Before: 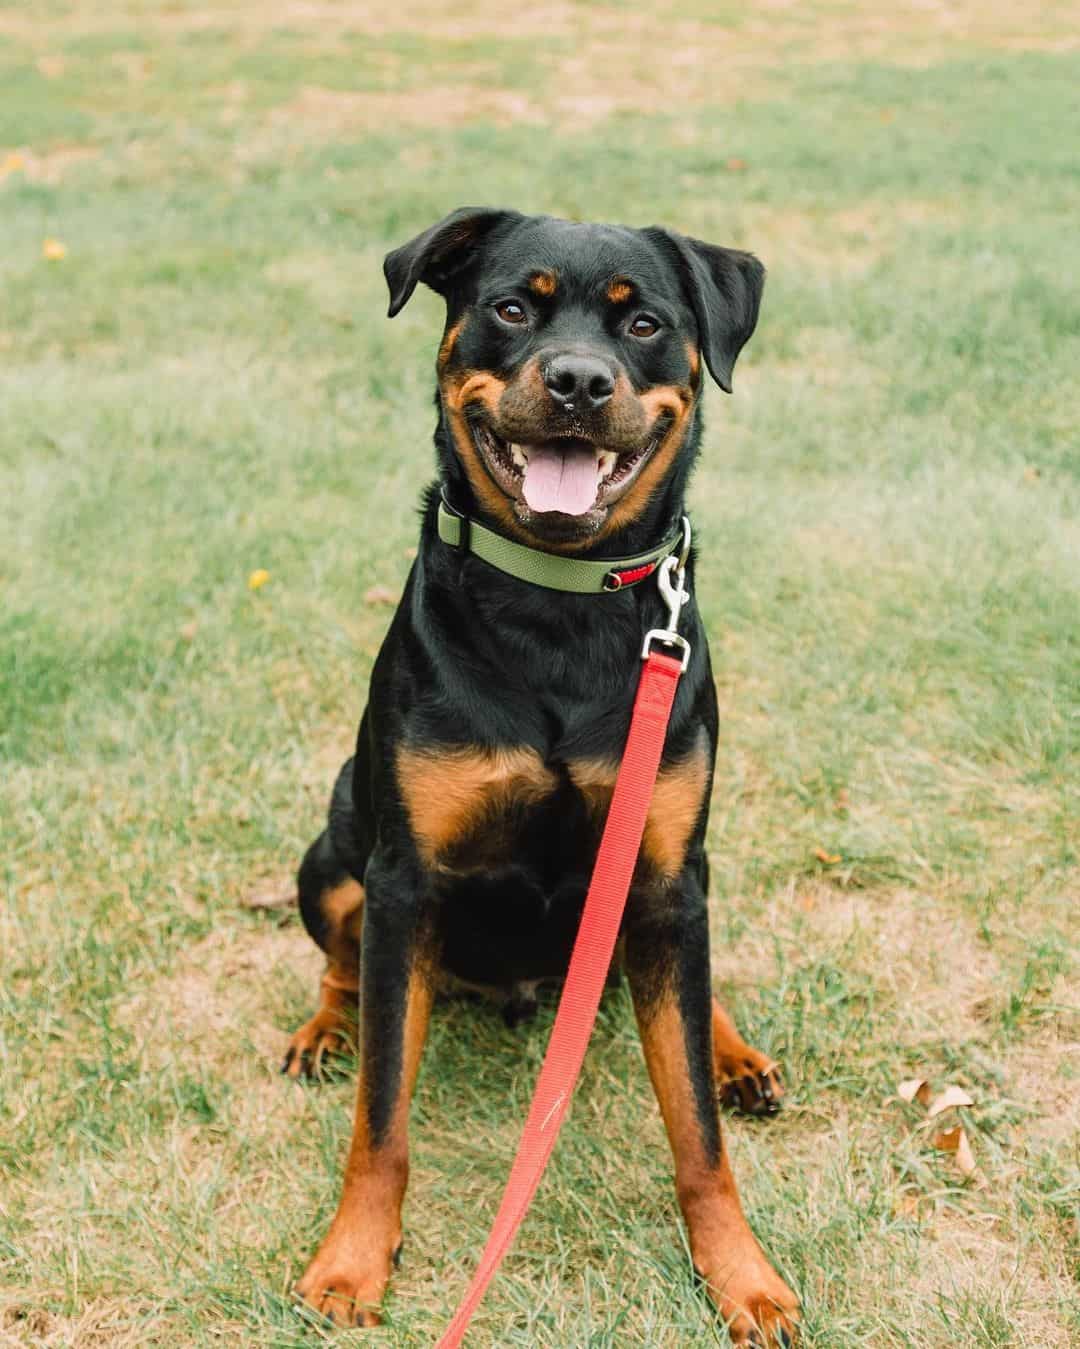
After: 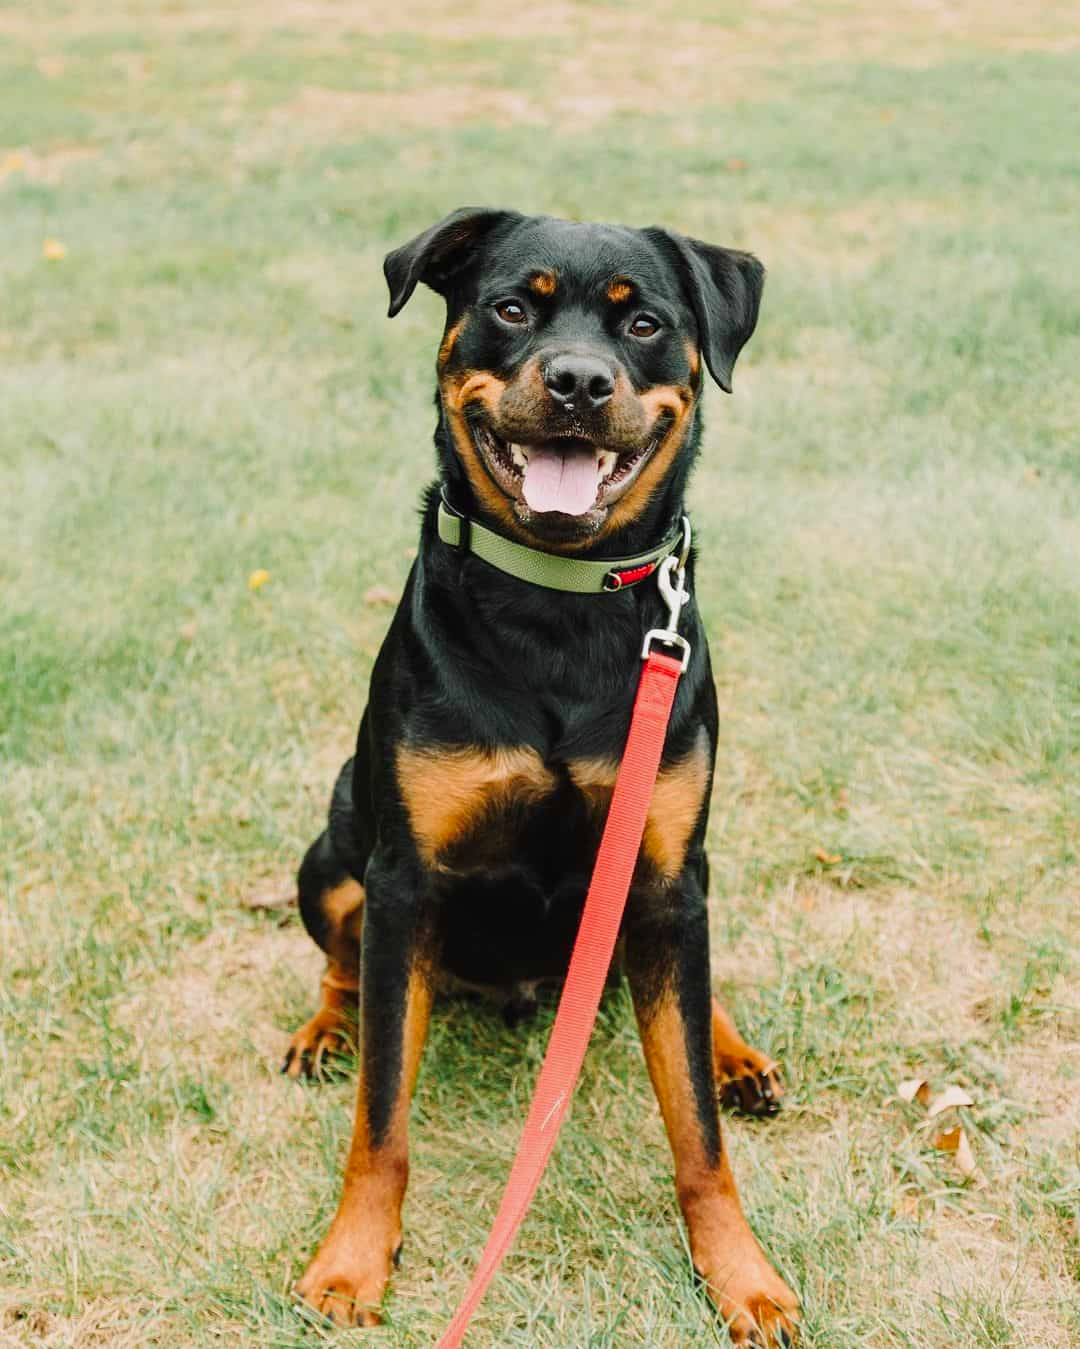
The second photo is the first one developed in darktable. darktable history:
tone curve: curves: ch0 [(0, 0) (0.23, 0.205) (0.486, 0.52) (0.822, 0.825) (0.994, 0.955)]; ch1 [(0, 0) (0.226, 0.261) (0.379, 0.442) (0.469, 0.472) (0.495, 0.495) (0.514, 0.504) (0.561, 0.568) (0.59, 0.612) (1, 1)]; ch2 [(0, 0) (0.269, 0.299) (0.459, 0.441) (0.498, 0.499) (0.523, 0.52) (0.586, 0.569) (0.635, 0.617) (0.659, 0.681) (0.718, 0.764) (1, 1)], preserve colors none
